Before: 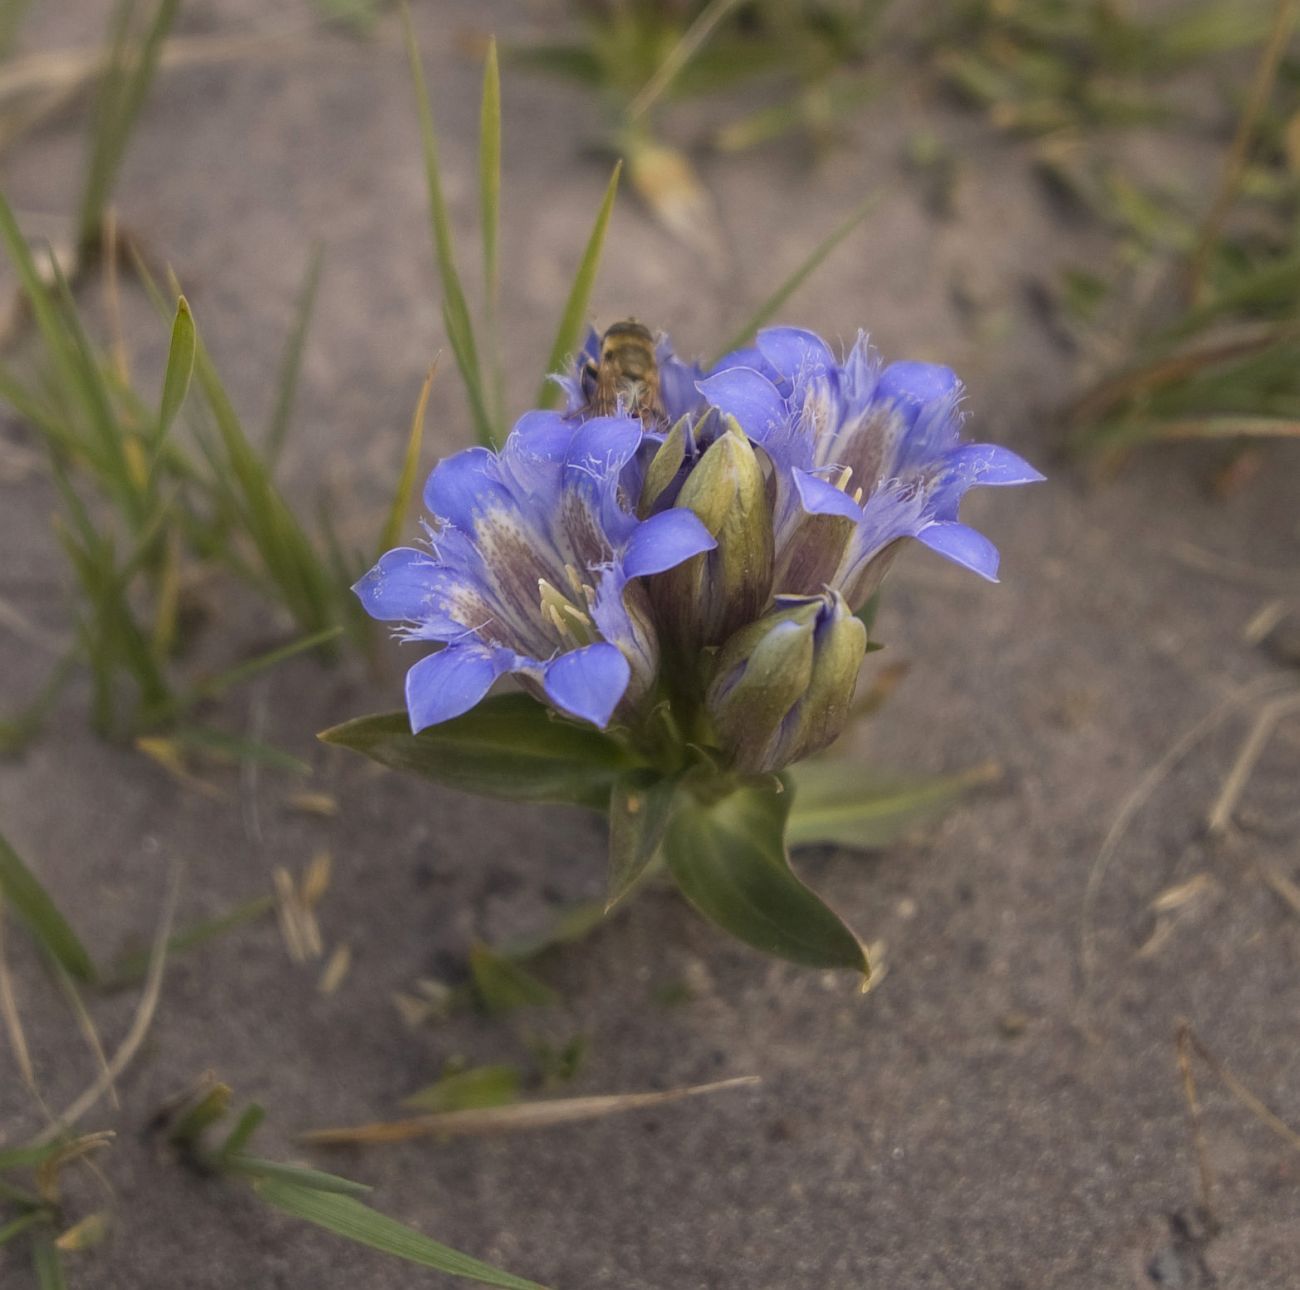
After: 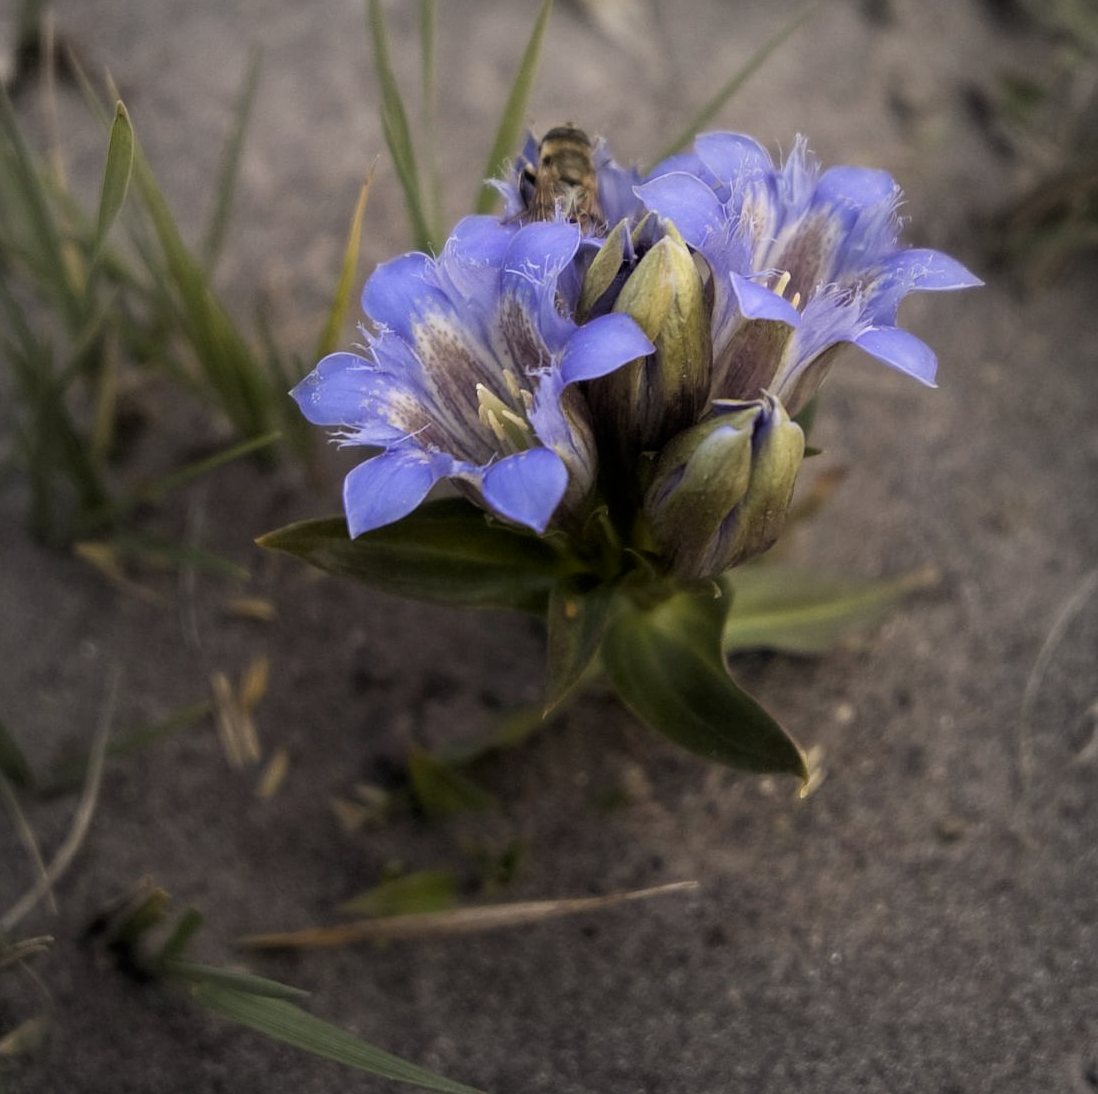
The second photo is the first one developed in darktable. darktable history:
filmic rgb: middle gray luminance 9%, black relative exposure -6.23 EV, white relative exposure 2.74 EV, target black luminance 0%, hardness 4.77, latitude 74.13%, contrast 1.33, shadows ↔ highlights balance 9.88%, color science v6 (2022)
vignetting: fall-off start 54.18%, brightness -0.204, automatic ratio true, width/height ratio 1.312, shape 0.221
crop and rotate: left 4.835%, top 15.179%, right 10.666%
shadows and highlights: shadows -55.53, highlights 85.18, soften with gaussian
